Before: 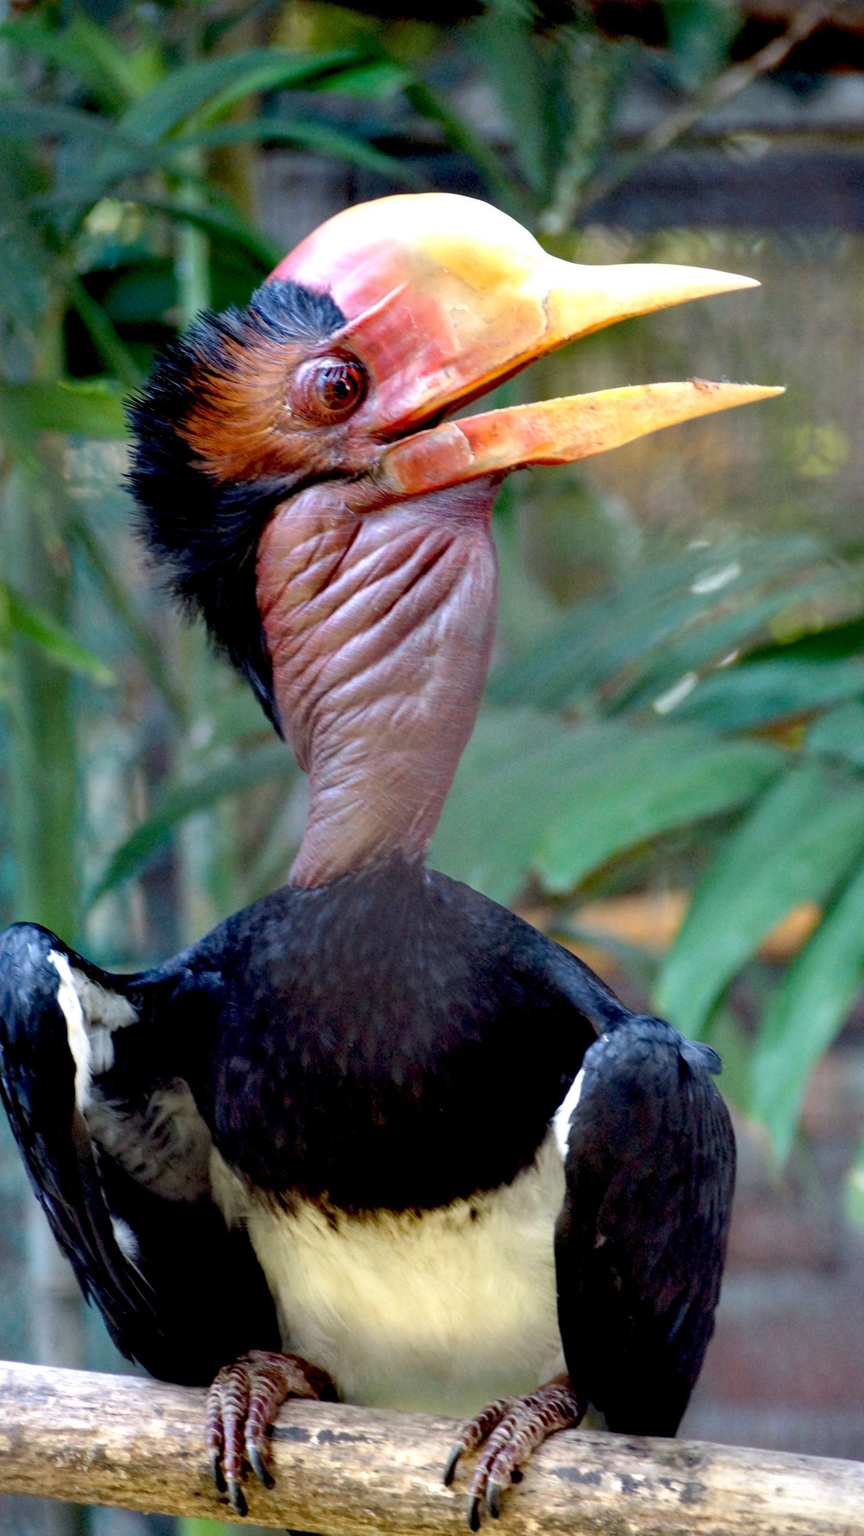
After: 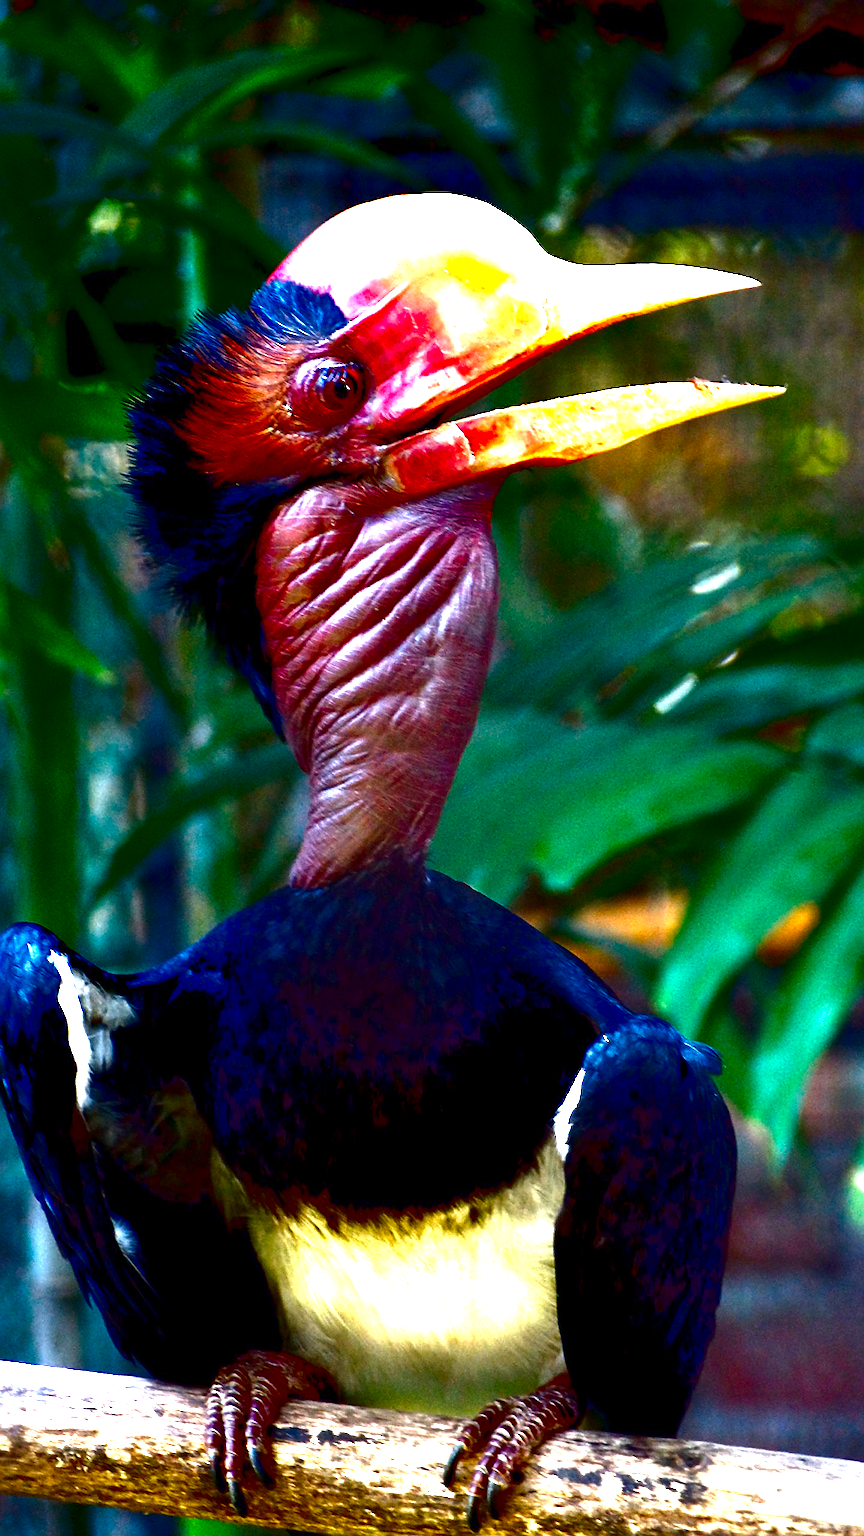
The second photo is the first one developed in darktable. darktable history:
exposure: exposure 1 EV, compensate highlight preservation false
sharpen: on, module defaults
contrast brightness saturation: brightness -0.993, saturation 0.998
